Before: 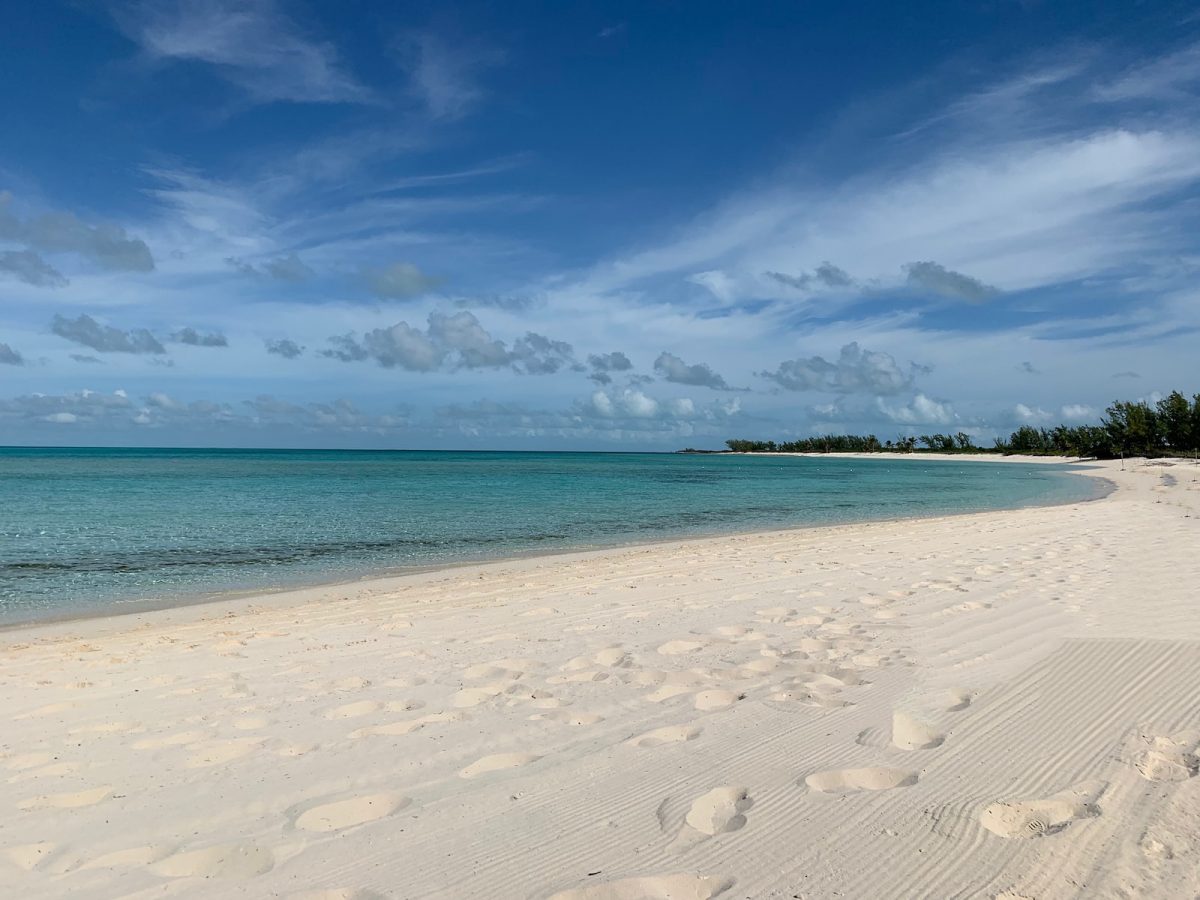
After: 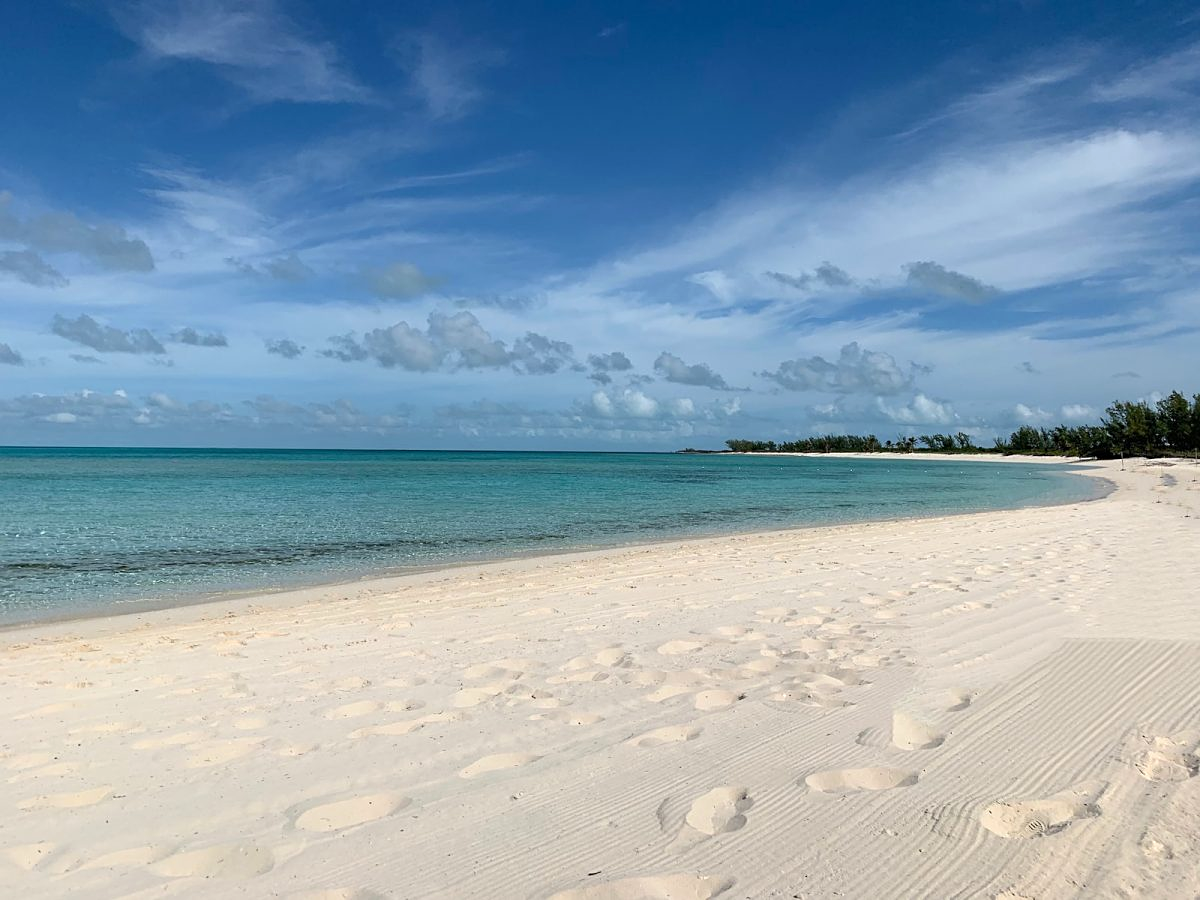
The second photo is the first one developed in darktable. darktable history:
sharpen: amount 0.2
exposure: exposure 0.2 EV, compensate highlight preservation false
